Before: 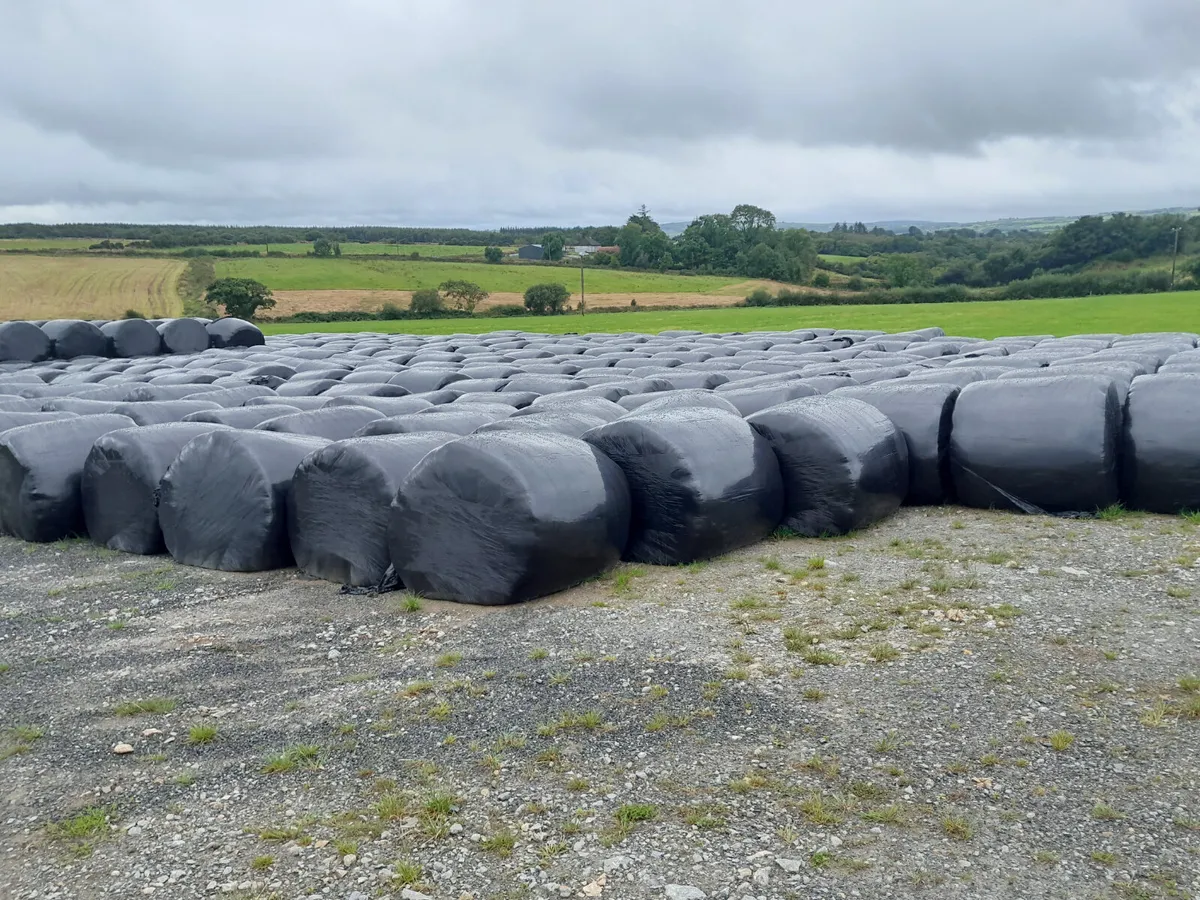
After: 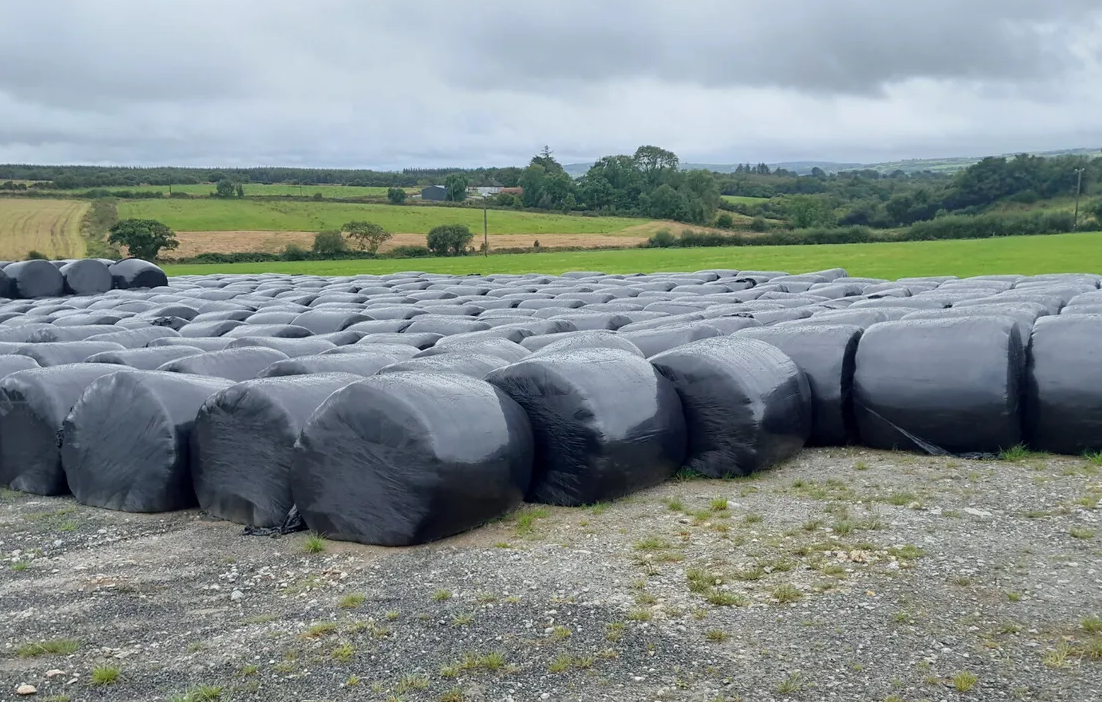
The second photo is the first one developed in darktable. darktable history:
crop: left 8.106%, top 6.614%, bottom 15.282%
